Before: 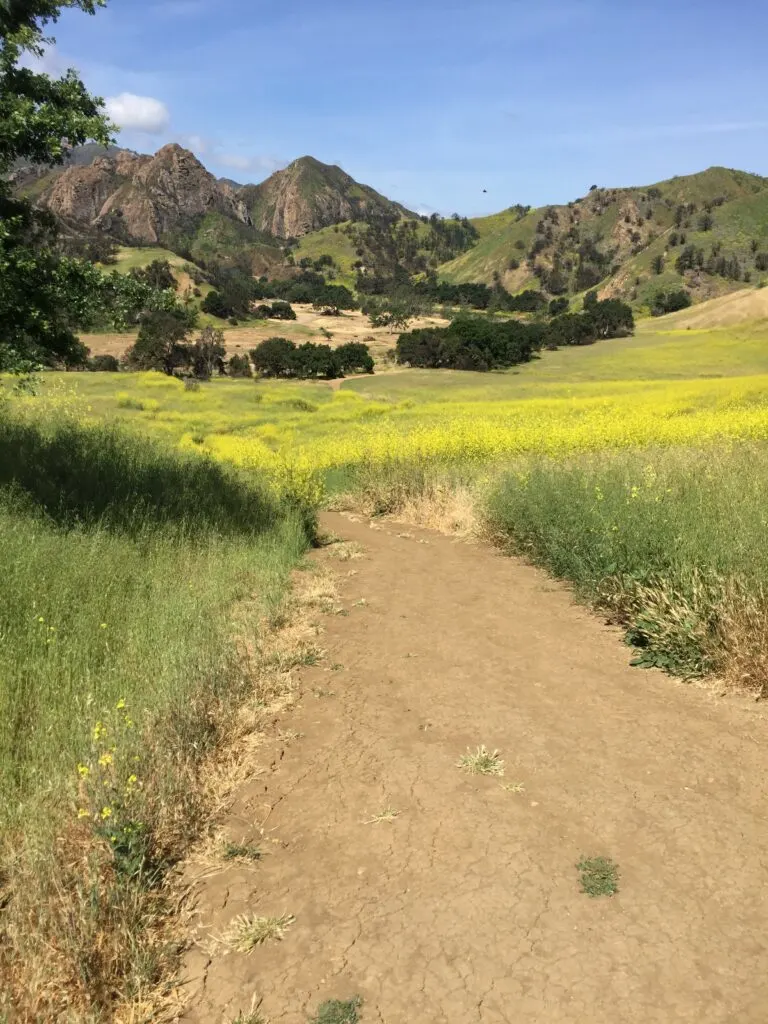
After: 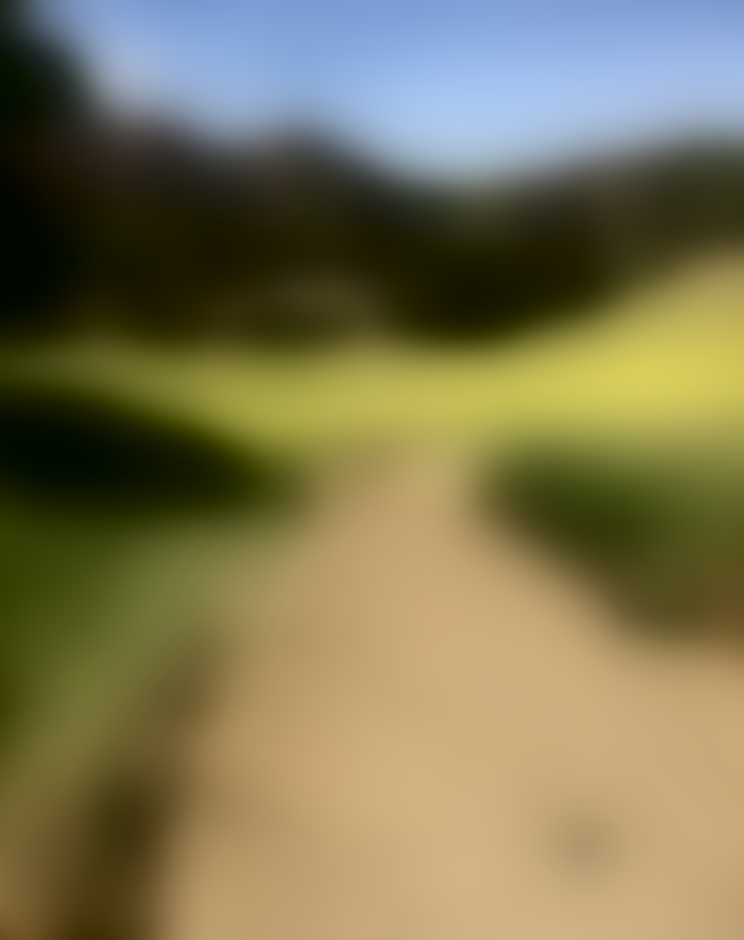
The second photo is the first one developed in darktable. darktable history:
contrast equalizer: octaves 7, y [[0.6 ×6], [0.55 ×6], [0 ×6], [0 ×6], [0 ×6]], mix 0.3
crop: left 1.964%, top 3.251%, right 1.122%, bottom 4.933%
lowpass: radius 31.92, contrast 1.72, brightness -0.98, saturation 0.94
